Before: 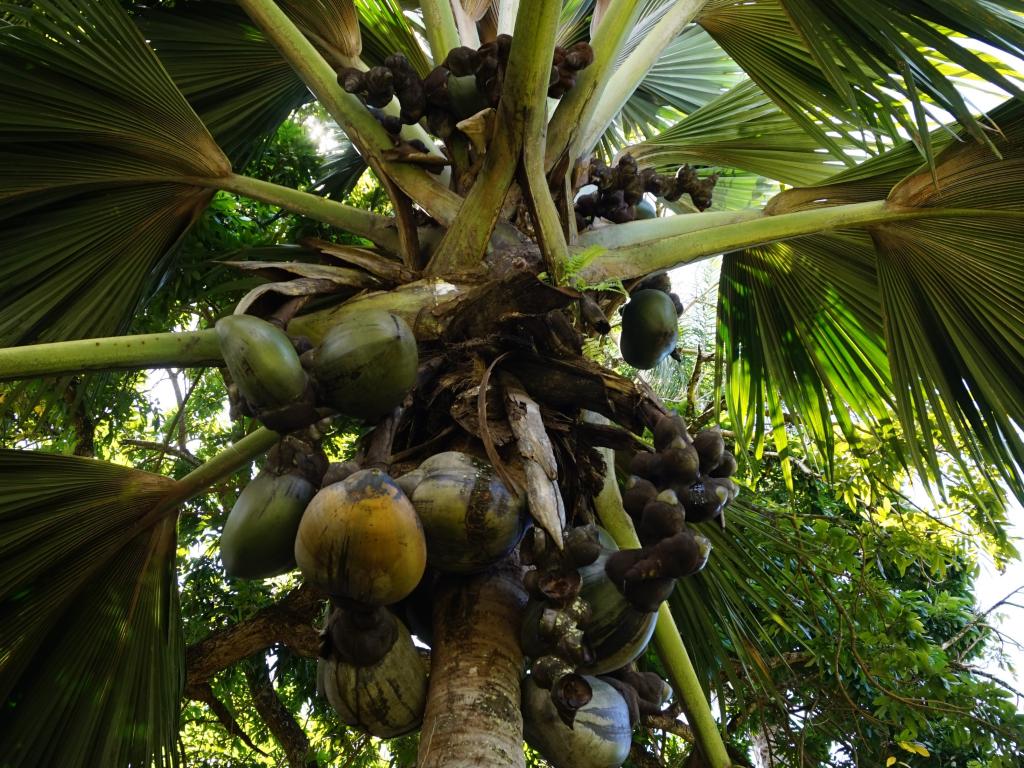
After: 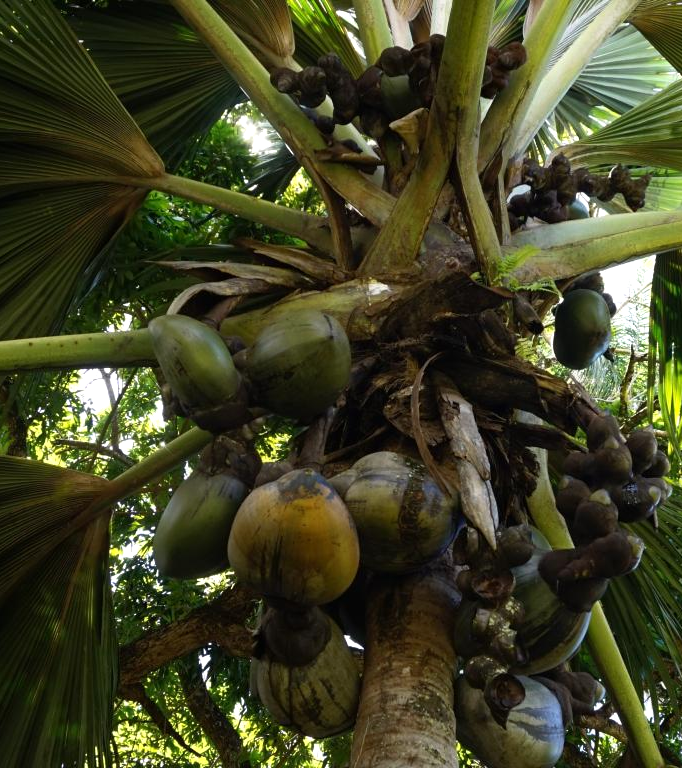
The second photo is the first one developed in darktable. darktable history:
crop and rotate: left 6.617%, right 26.717%
tone equalizer: -8 EV -0.001 EV, -7 EV 0.001 EV, -6 EV -0.002 EV, -5 EV -0.003 EV, -4 EV -0.062 EV, -3 EV -0.222 EV, -2 EV -0.267 EV, -1 EV 0.105 EV, +0 EV 0.303 EV
